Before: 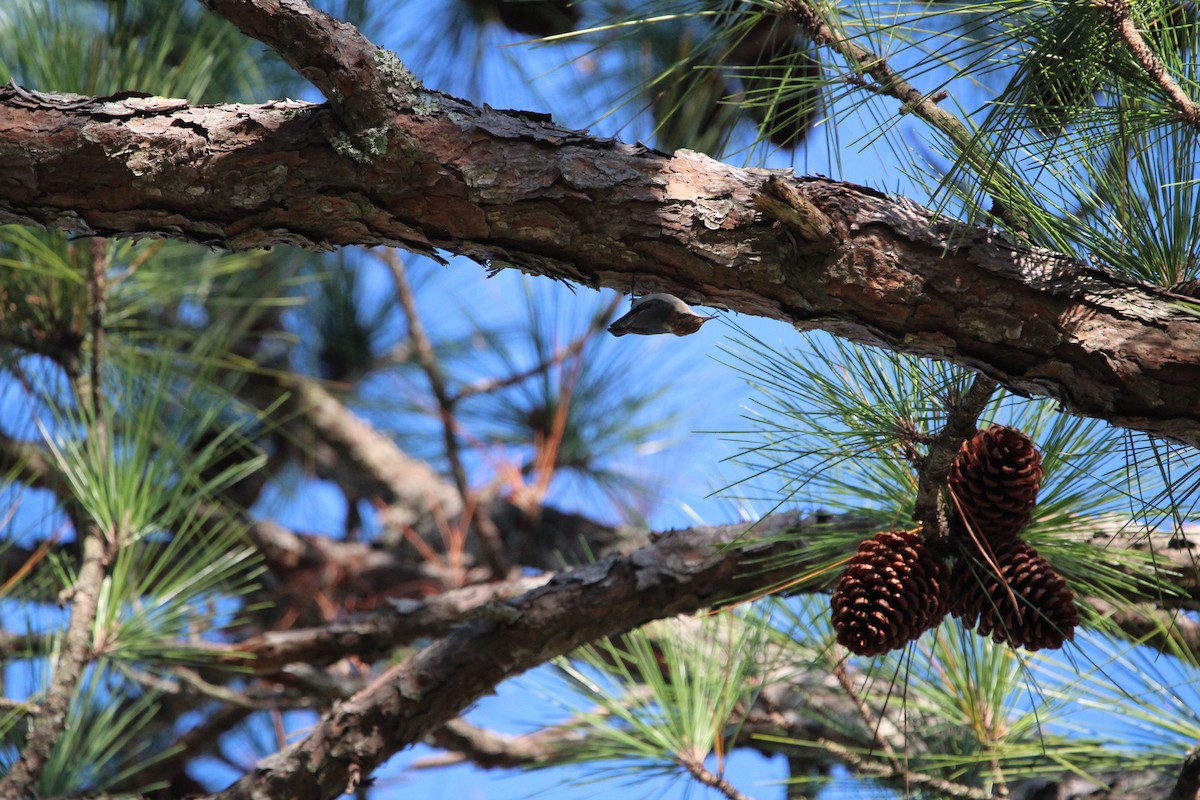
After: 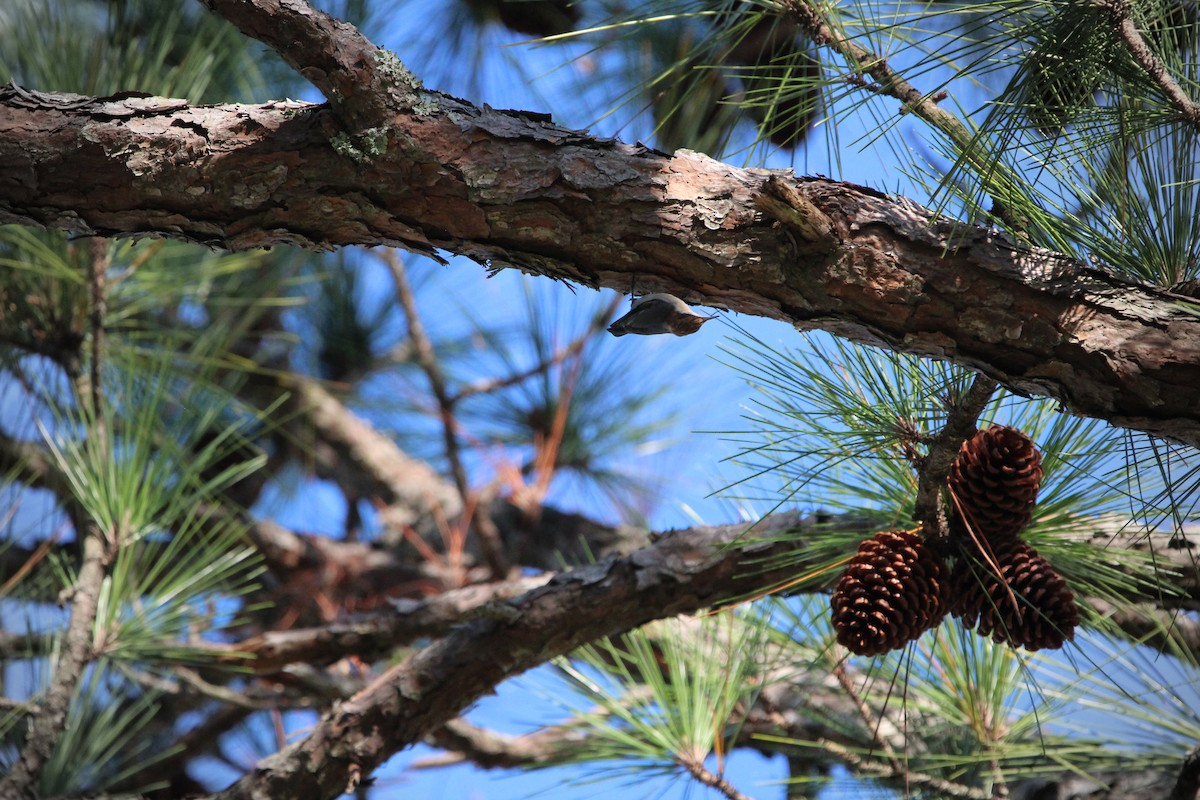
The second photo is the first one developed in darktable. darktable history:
vignetting: fall-off start 75.64%, width/height ratio 1.084
